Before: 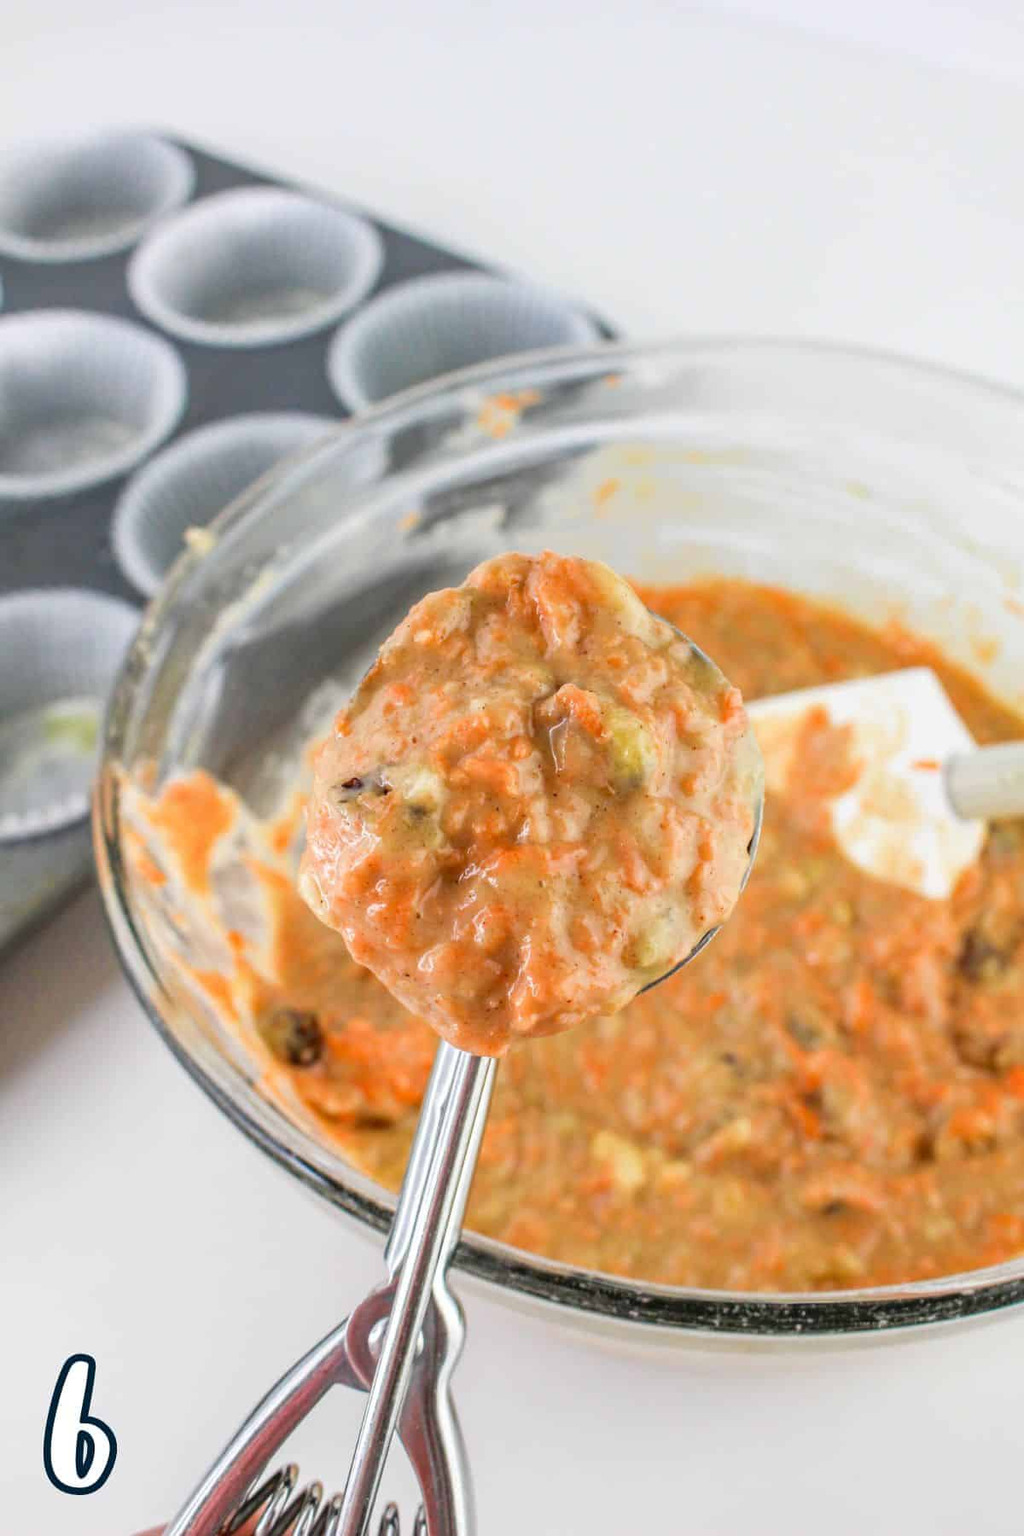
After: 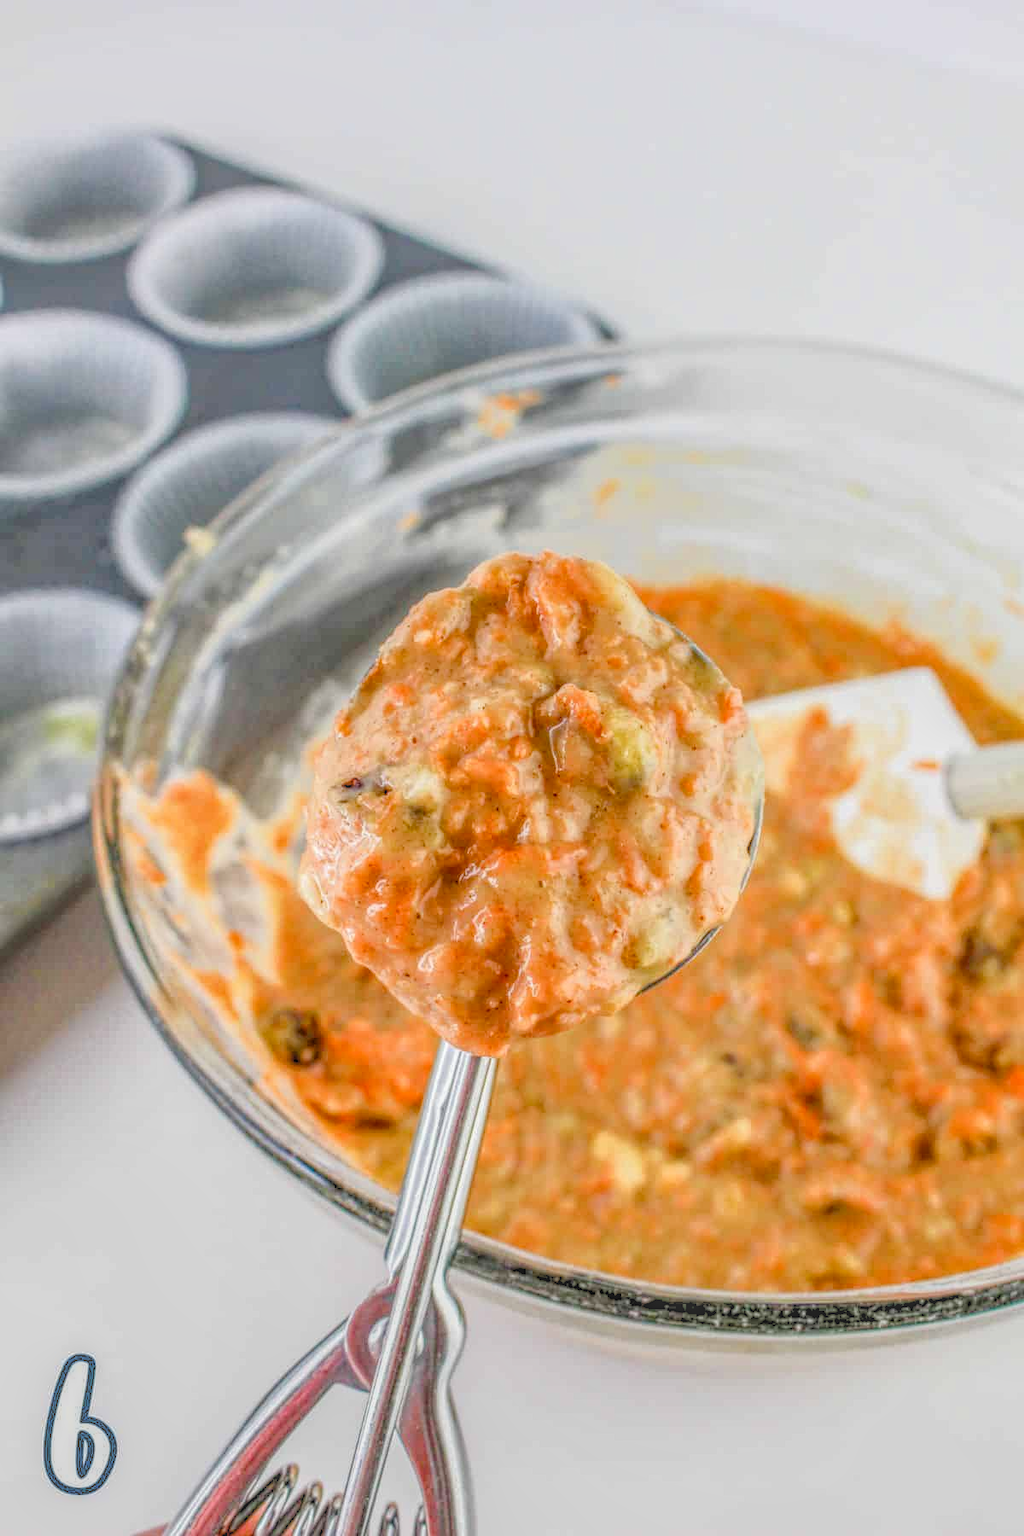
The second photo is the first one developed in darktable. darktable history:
color balance rgb: perceptual saturation grading › global saturation 20%, perceptual saturation grading › highlights -25%, perceptual saturation grading › shadows 25%
local contrast: highlights 20%, shadows 30%, detail 200%, midtone range 0.2
rgb levels: preserve colors sum RGB, levels [[0.038, 0.433, 0.934], [0, 0.5, 1], [0, 0.5, 1]]
